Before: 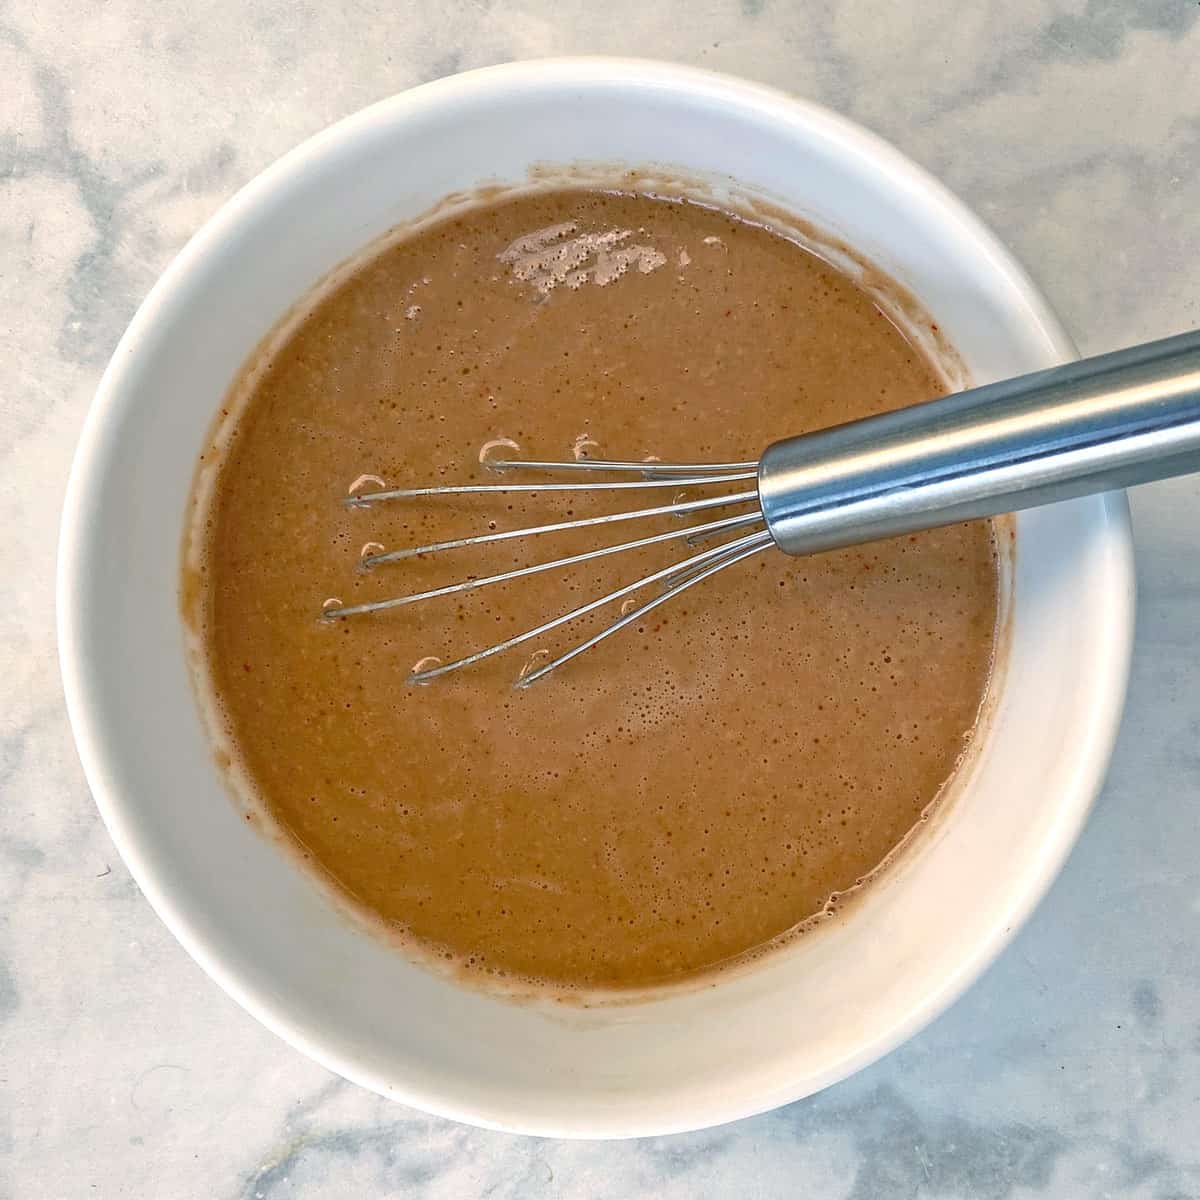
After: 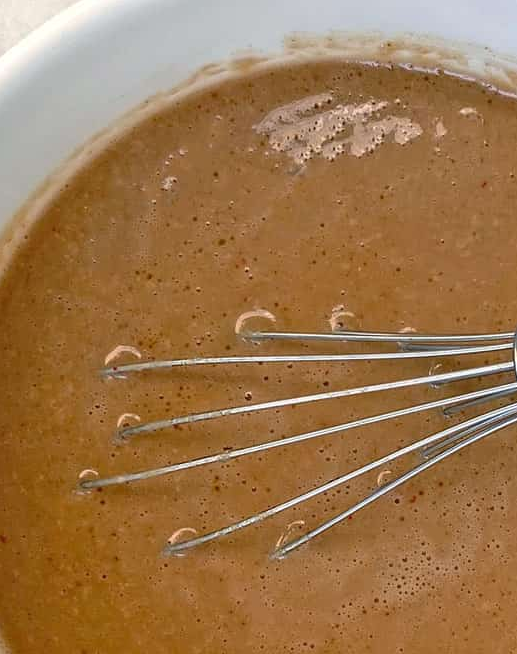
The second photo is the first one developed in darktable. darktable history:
crop: left 20.401%, top 10.767%, right 35.877%, bottom 34.704%
